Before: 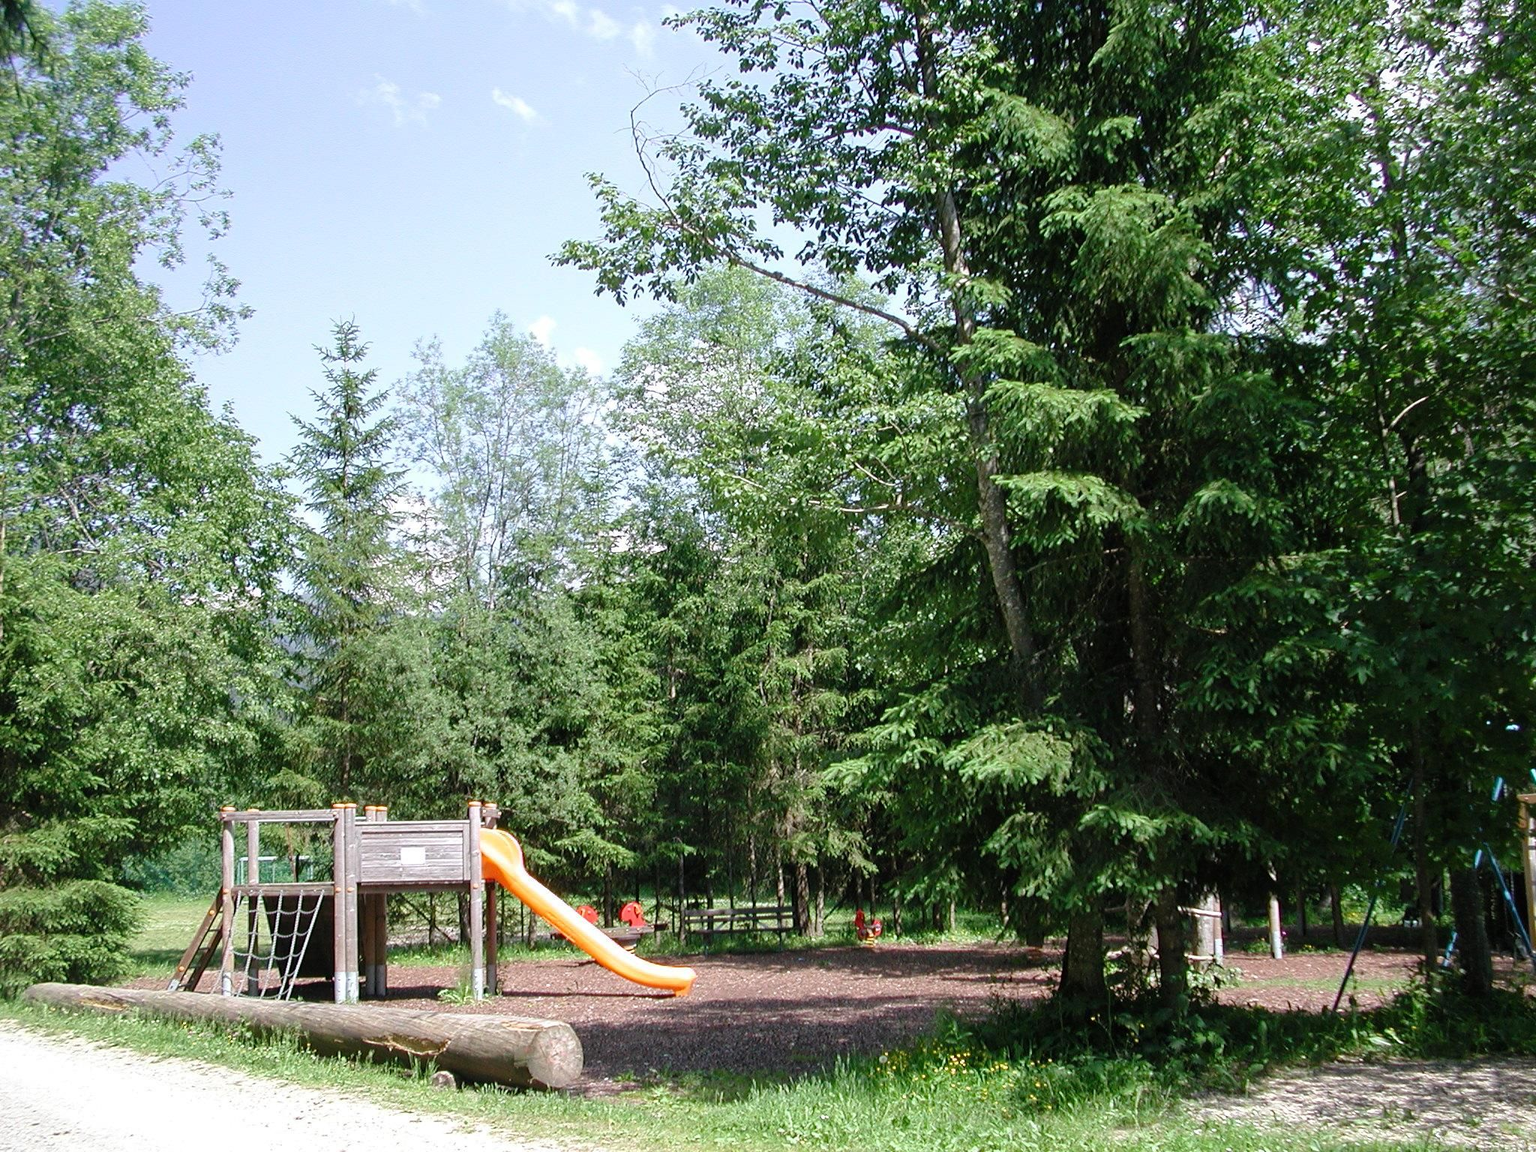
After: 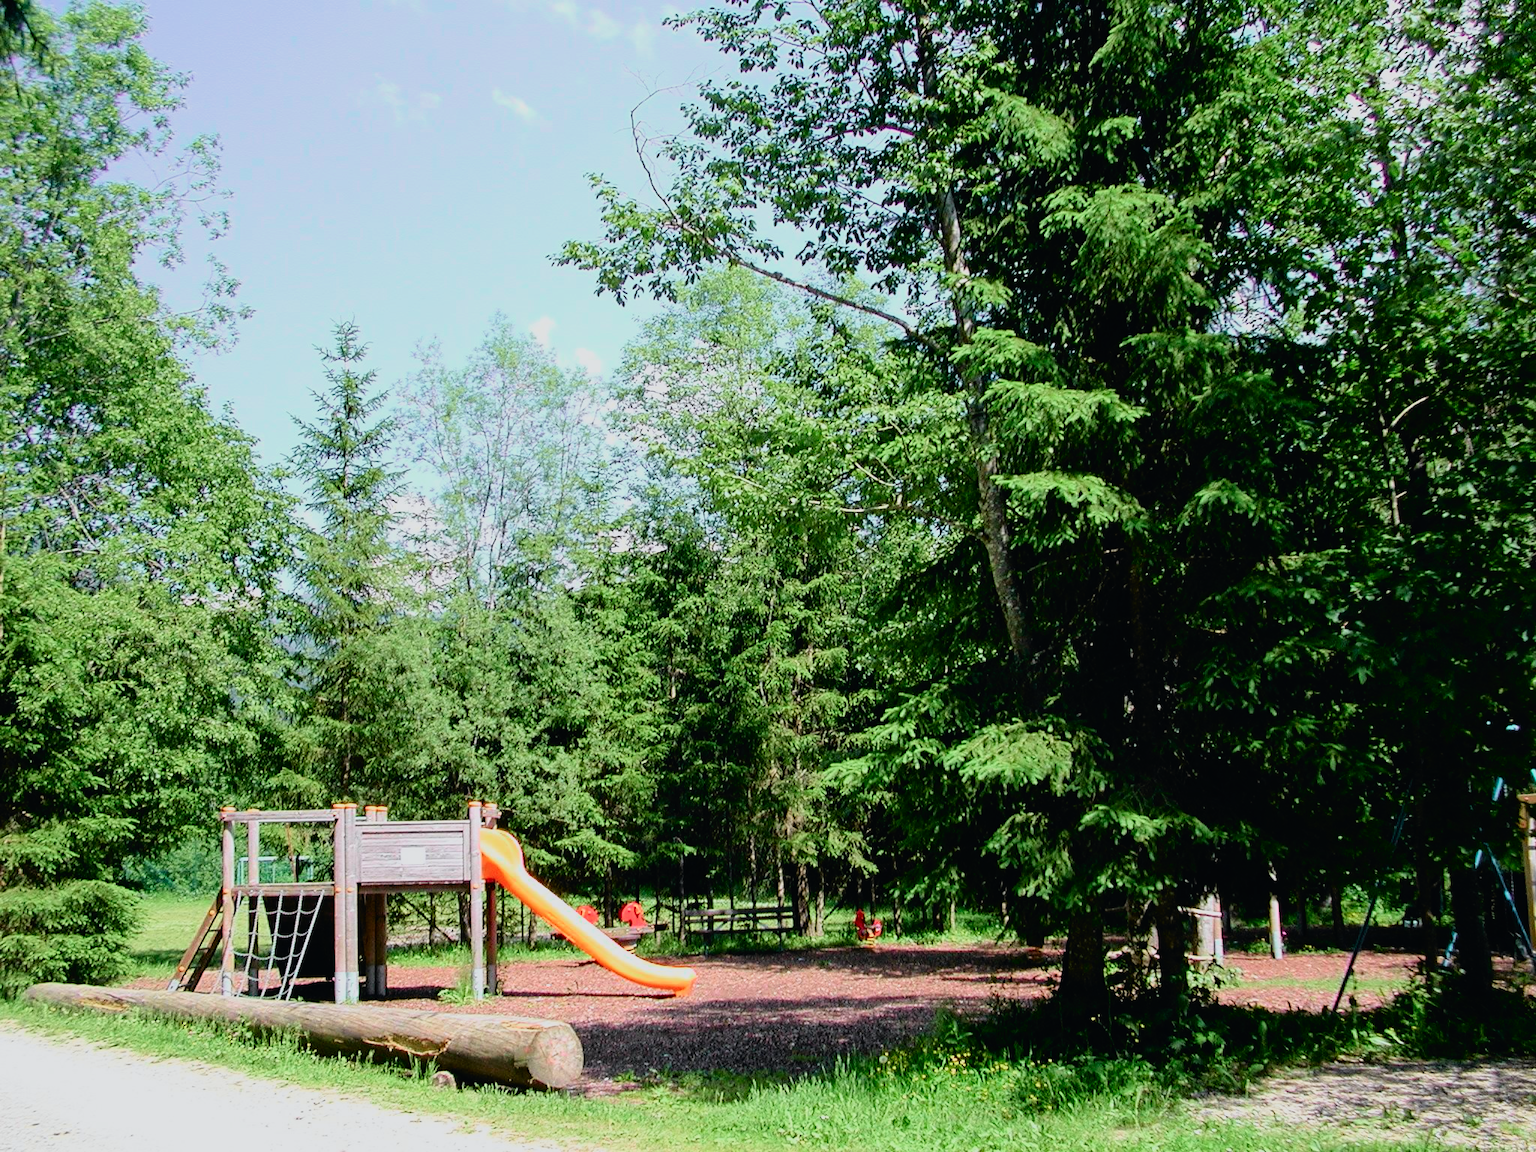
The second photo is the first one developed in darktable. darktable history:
filmic rgb: threshold 3 EV, hardness 4.17, latitude 50%, contrast 1.1, preserve chrominance max RGB, color science v6 (2022), contrast in shadows safe, contrast in highlights safe, enable highlight reconstruction true
tone curve: curves: ch0 [(0, 0.012) (0.052, 0.04) (0.107, 0.086) (0.269, 0.266) (0.471, 0.503) (0.731, 0.771) (0.921, 0.909) (0.999, 0.951)]; ch1 [(0, 0) (0.339, 0.298) (0.402, 0.363) (0.444, 0.415) (0.485, 0.469) (0.494, 0.493) (0.504, 0.501) (0.525, 0.534) (0.555, 0.593) (0.594, 0.648) (1, 1)]; ch2 [(0, 0) (0.48, 0.48) (0.504, 0.5) (0.535, 0.557) (0.581, 0.623) (0.649, 0.683) (0.824, 0.815) (1, 1)], color space Lab, independent channels, preserve colors none
